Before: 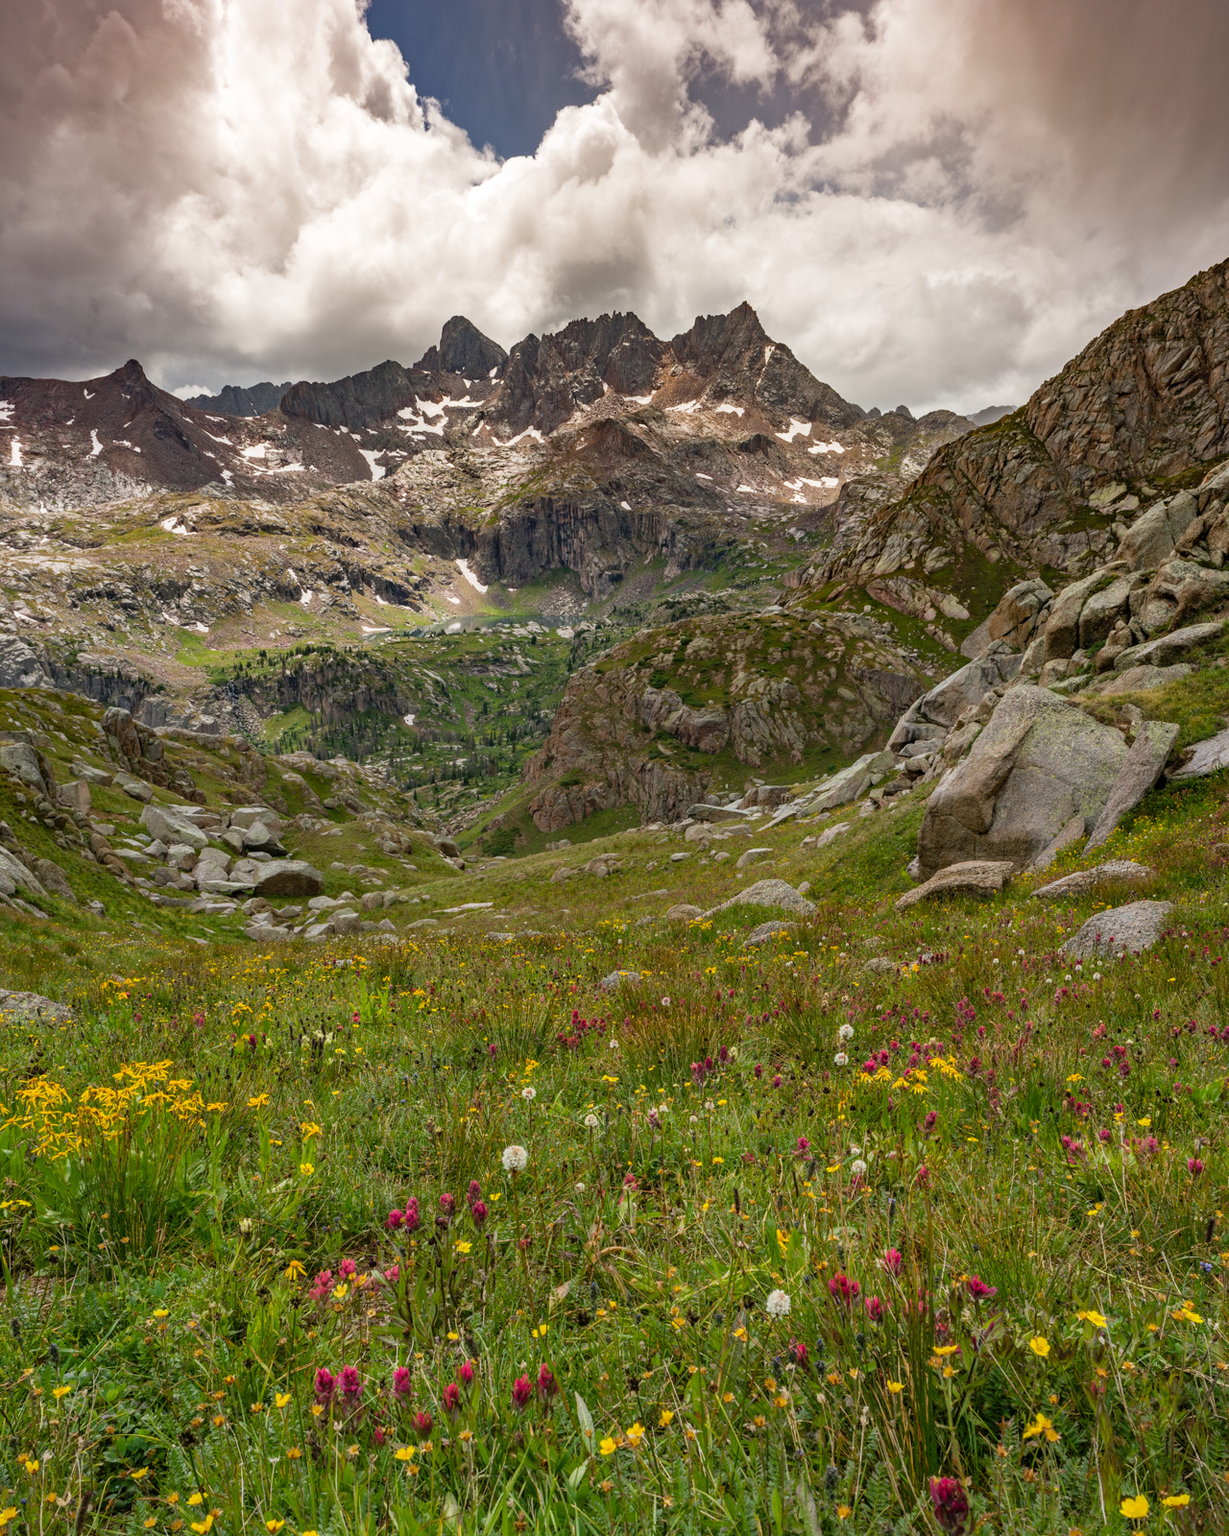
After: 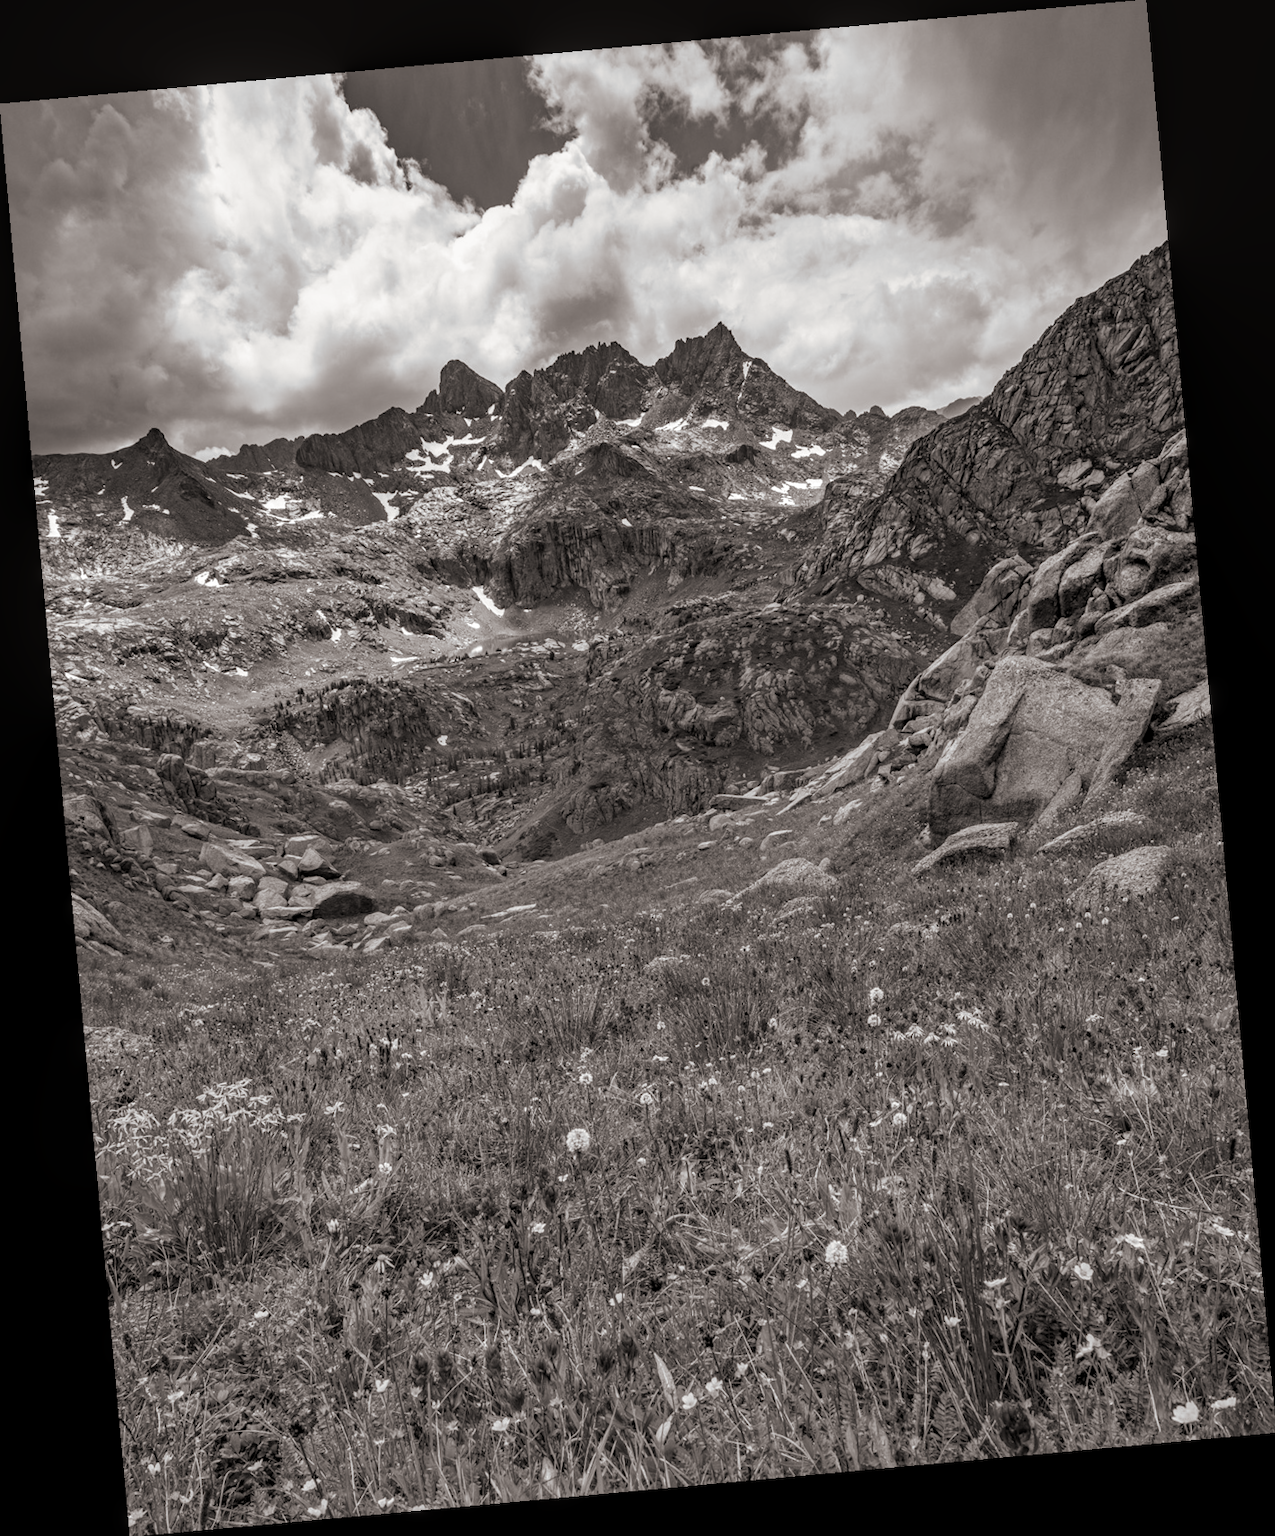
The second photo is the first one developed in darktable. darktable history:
local contrast: on, module defaults
monochrome: a 73.58, b 64.21
split-toning: shadows › hue 26°, shadows › saturation 0.09, highlights › hue 40°, highlights › saturation 0.18, balance -63, compress 0%
color balance: mode lift, gamma, gain (sRGB), lift [0.997, 0.979, 1.021, 1.011], gamma [1, 1.084, 0.916, 0.998], gain [1, 0.87, 1.13, 1.101], contrast 4.55%, contrast fulcrum 38.24%, output saturation 104.09%
white balance: red 0.976, blue 1.04
rotate and perspective: rotation -5.2°, automatic cropping off
